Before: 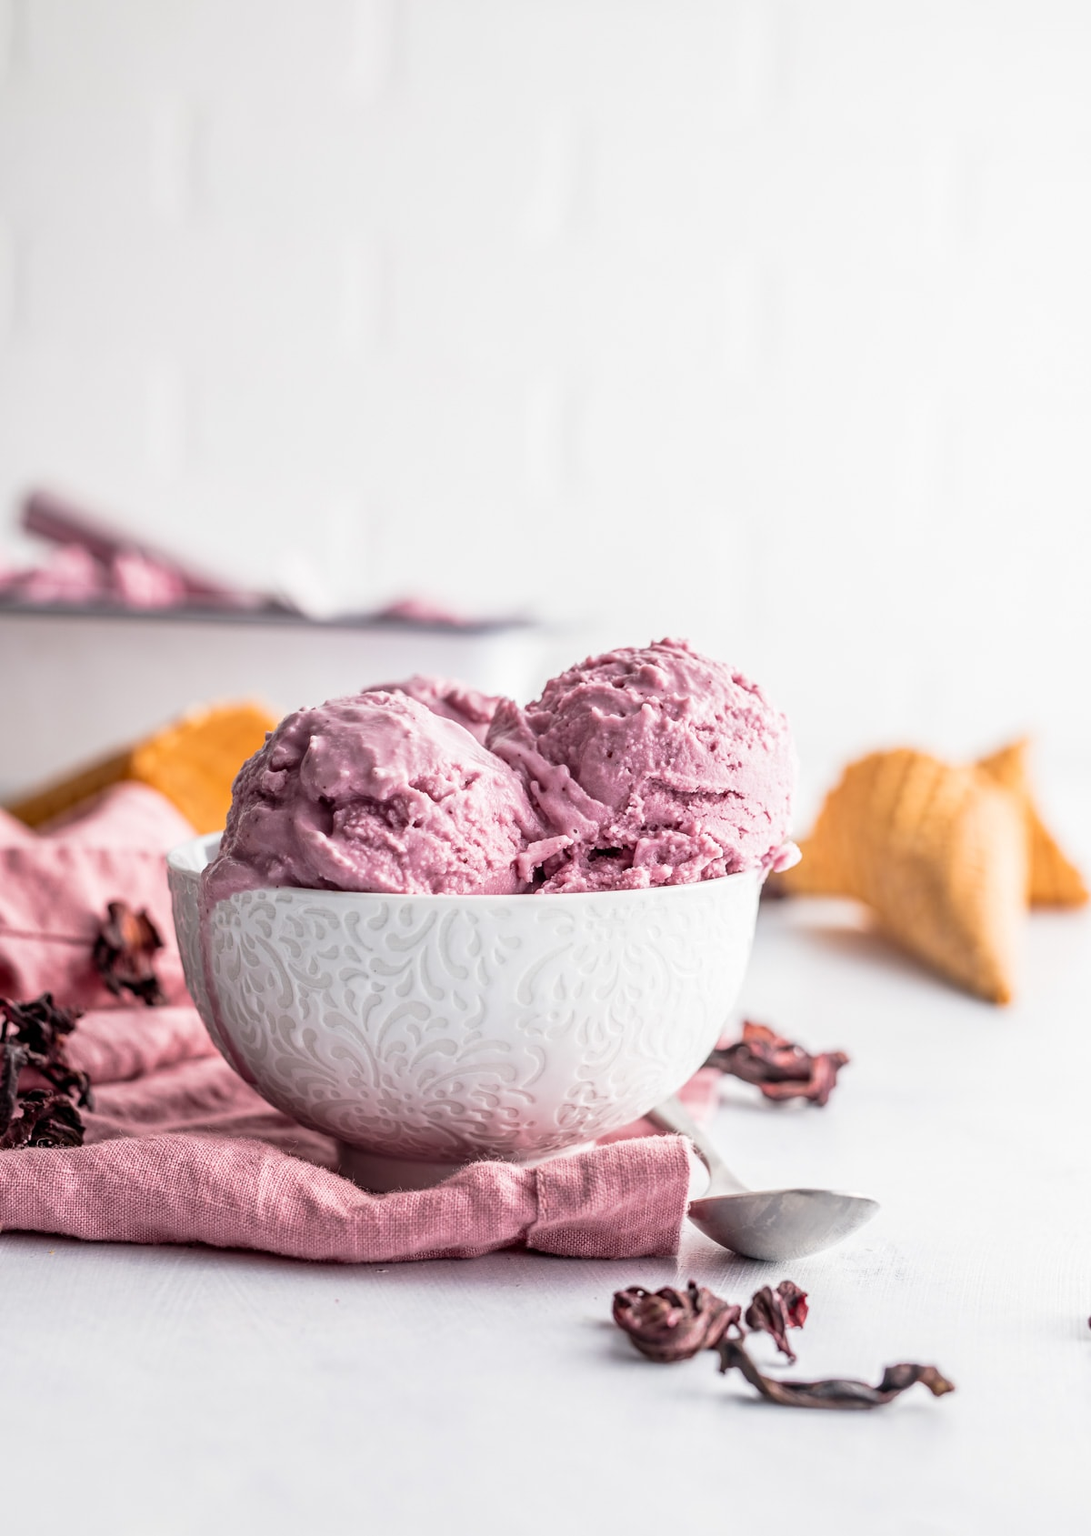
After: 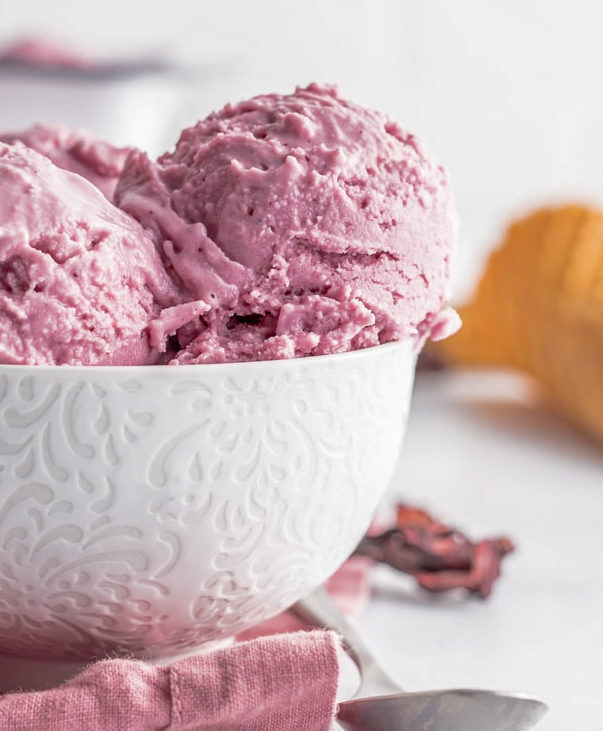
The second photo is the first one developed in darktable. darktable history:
shadows and highlights: on, module defaults
crop: left 35.03%, top 36.625%, right 14.663%, bottom 20.057%
